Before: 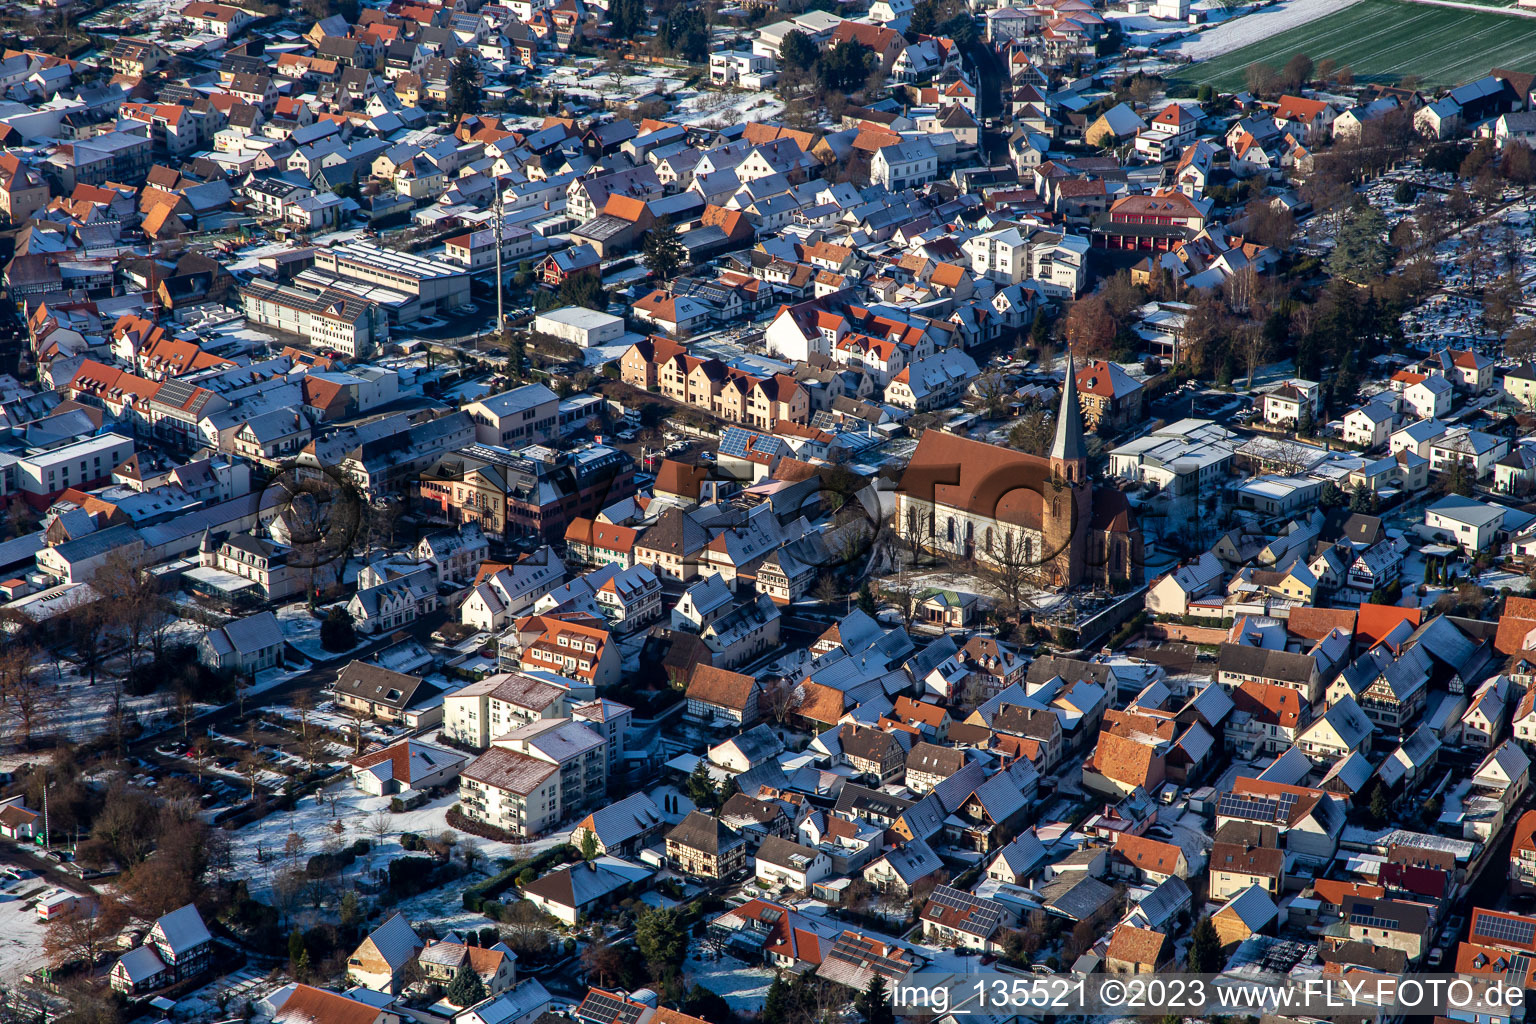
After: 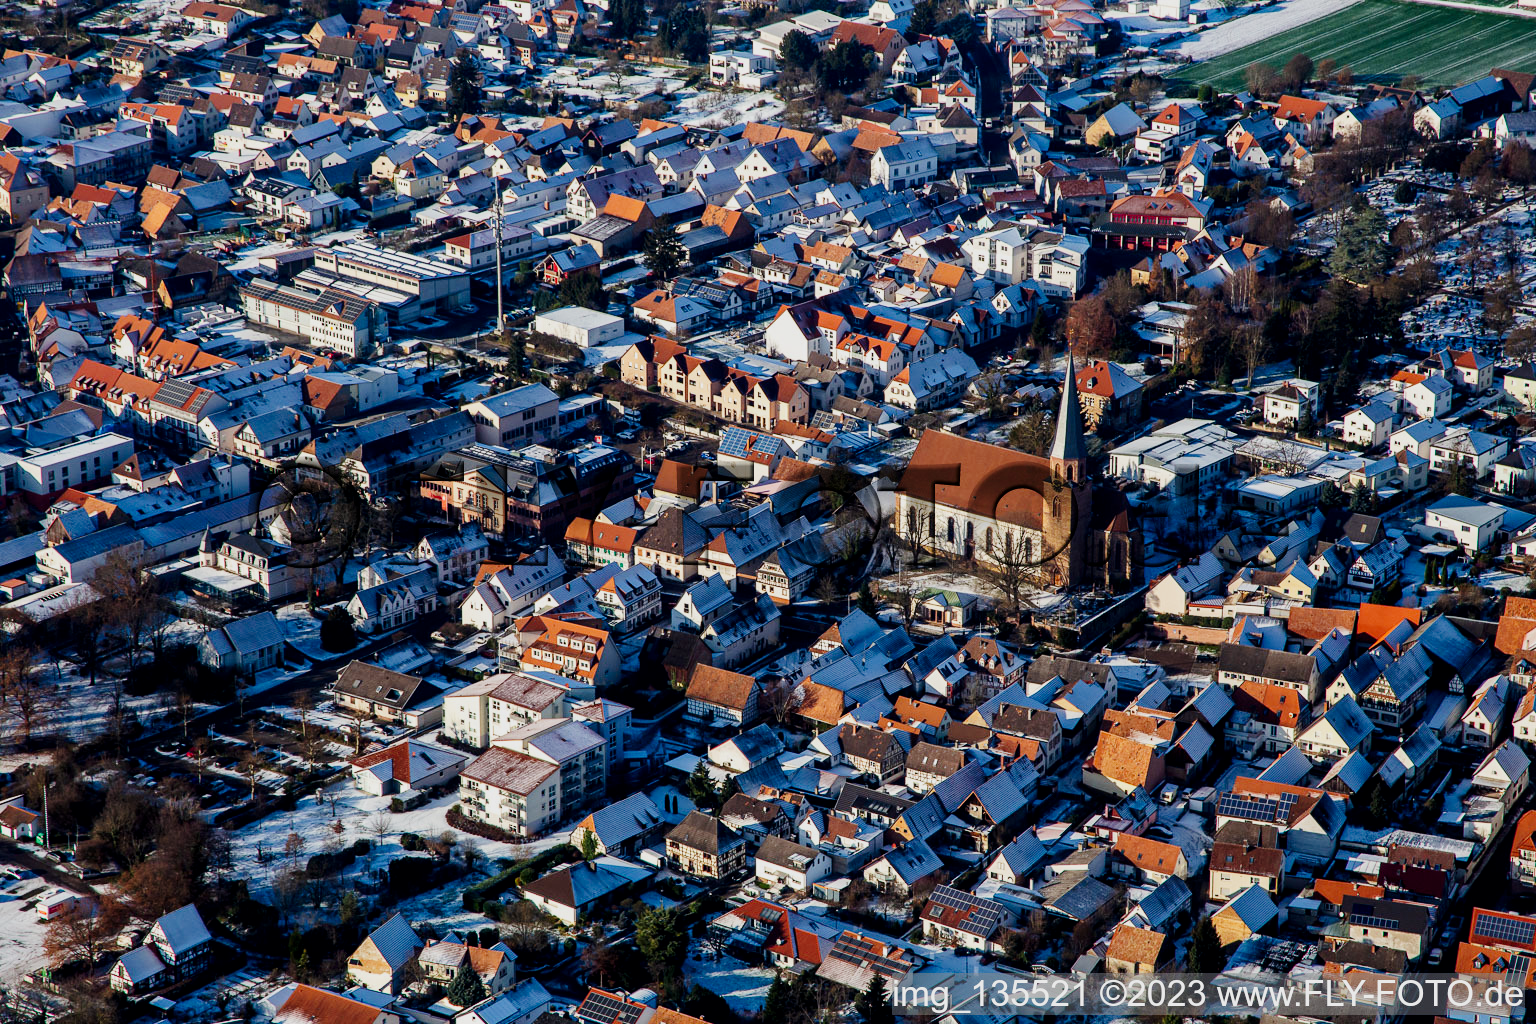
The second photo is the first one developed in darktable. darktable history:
tone curve: curves: ch0 [(0, 0) (0.049, 0.01) (0.154, 0.081) (0.491, 0.519) (0.748, 0.765) (1, 0.919)]; ch1 [(0, 0) (0.172, 0.123) (0.317, 0.272) (0.401, 0.422) (0.499, 0.497) (0.531, 0.54) (0.615, 0.603) (0.741, 0.783) (1, 1)]; ch2 [(0, 0) (0.411, 0.424) (0.483, 0.478) (0.544, 0.56) (0.686, 0.638) (1, 1)], preserve colors none
local contrast: mode bilateral grid, contrast 11, coarseness 25, detail 115%, midtone range 0.2
exposure: black level correction 0.001, exposure 0.016 EV, compensate highlight preservation false
